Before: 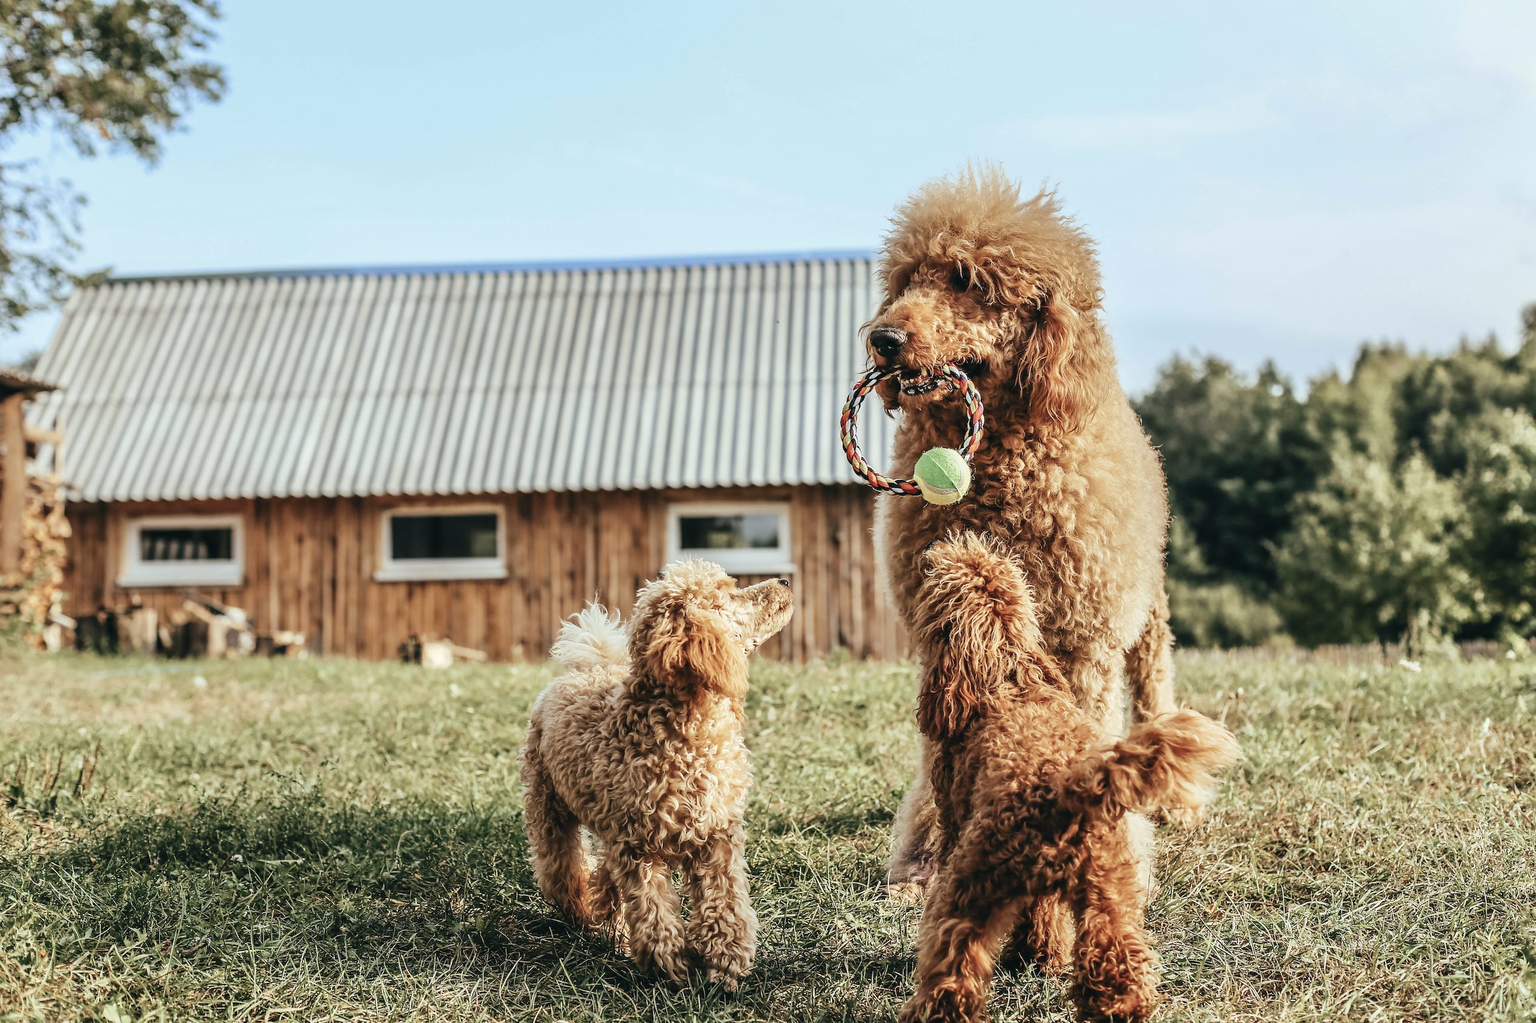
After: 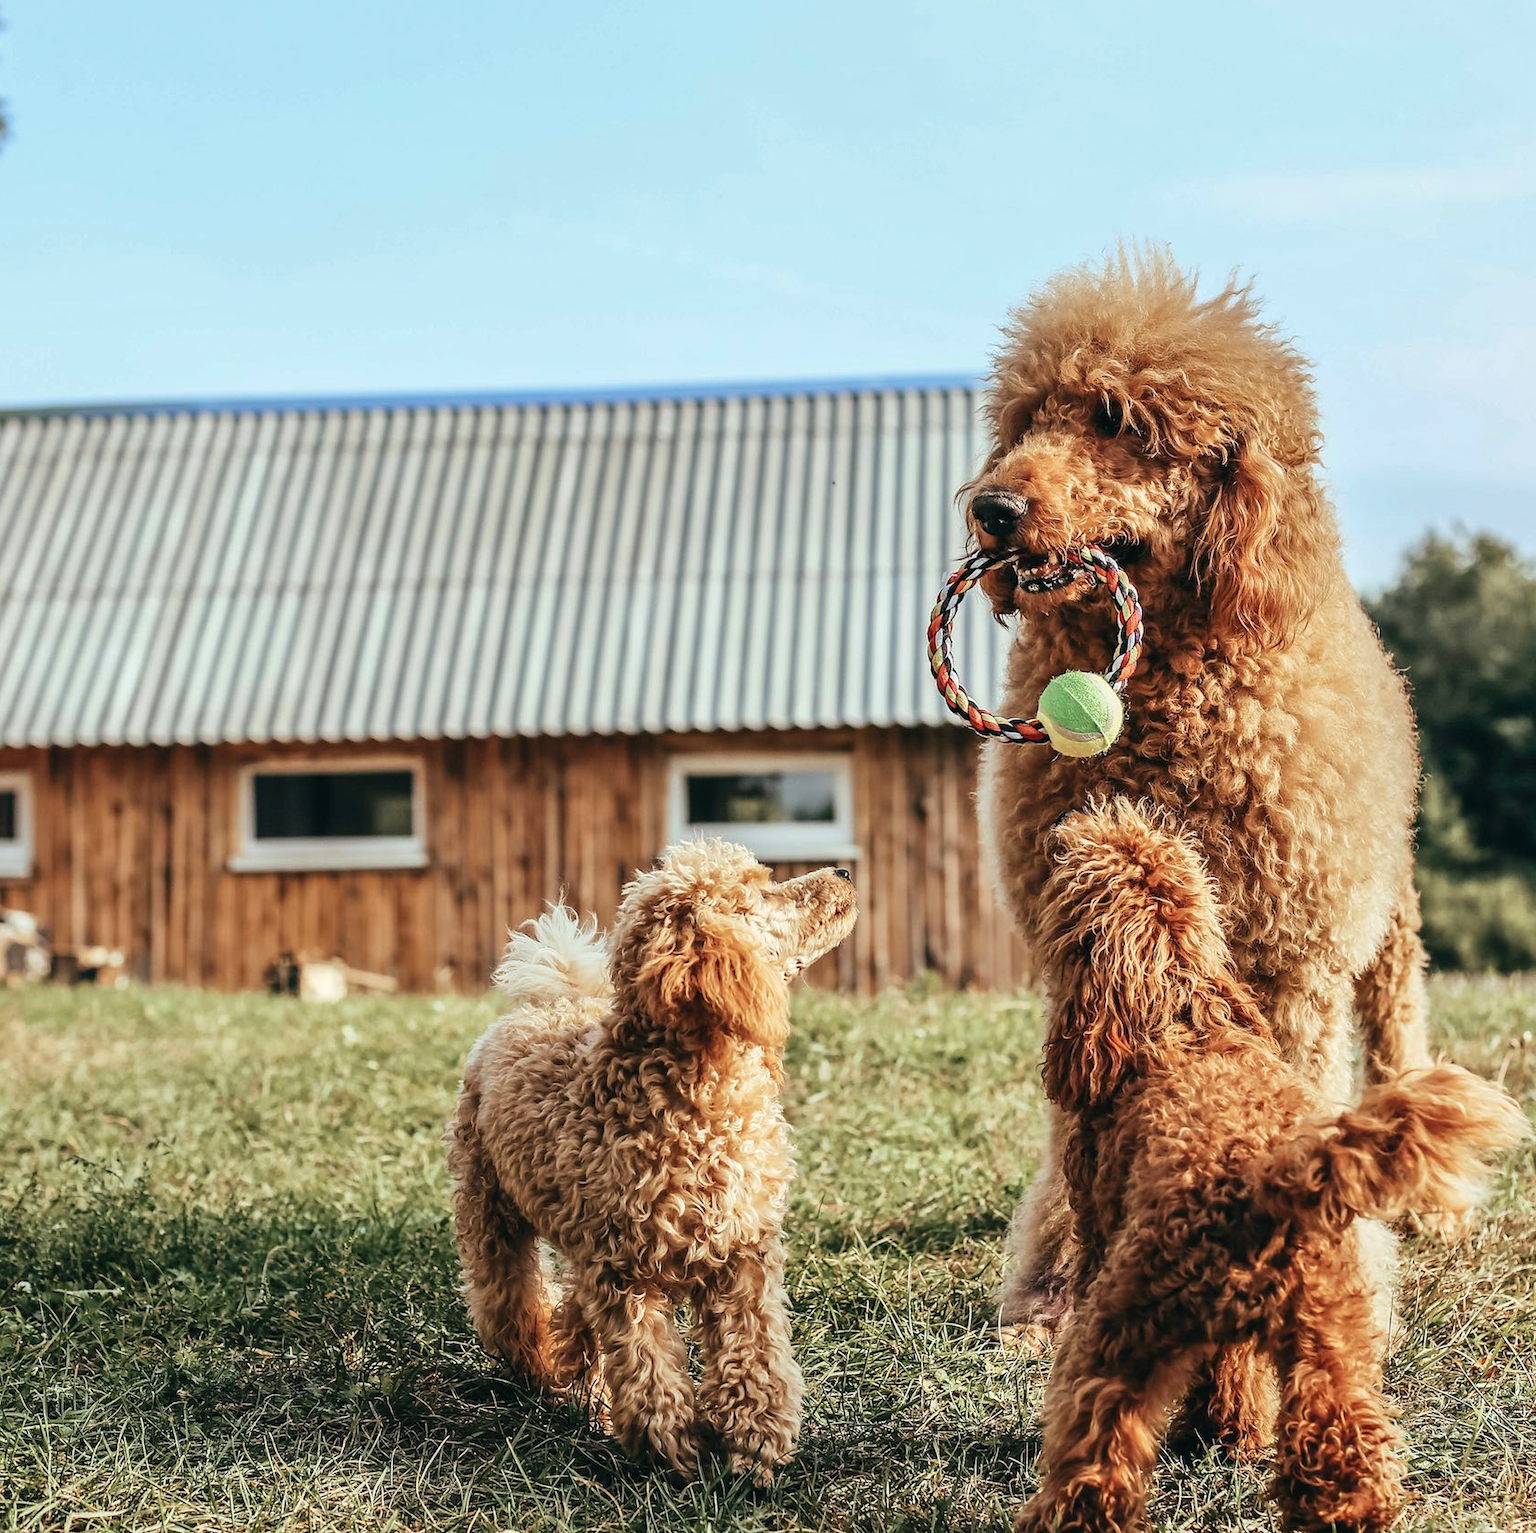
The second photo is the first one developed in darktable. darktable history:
base curve: curves: ch0 [(0, 0) (0.303, 0.277) (1, 1)], preserve colors none
crop and rotate: left 14.482%, right 18.821%
local contrast: mode bilateral grid, contrast 9, coarseness 24, detail 115%, midtone range 0.2
